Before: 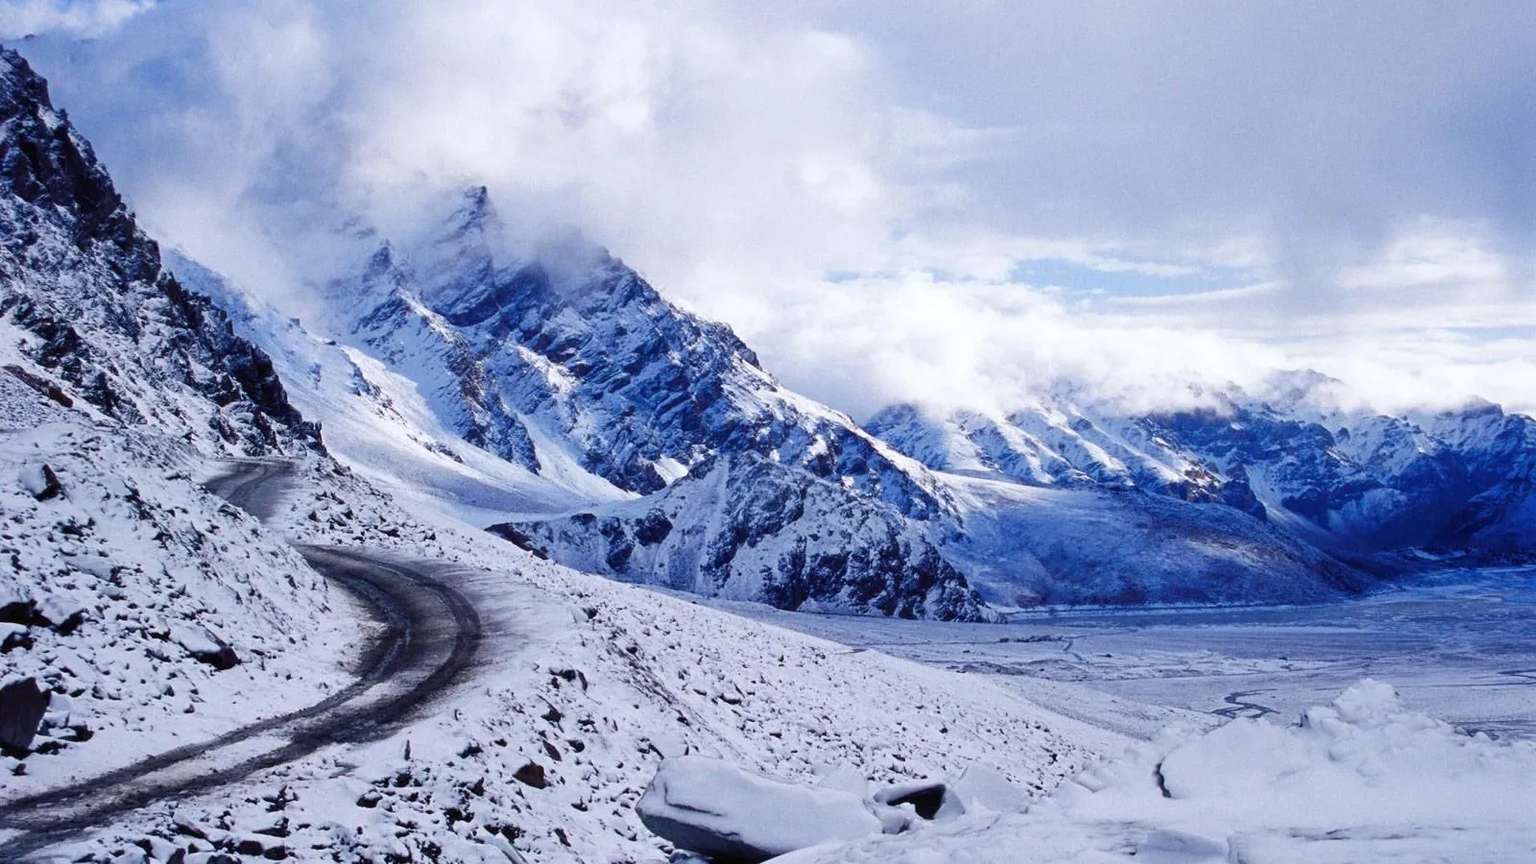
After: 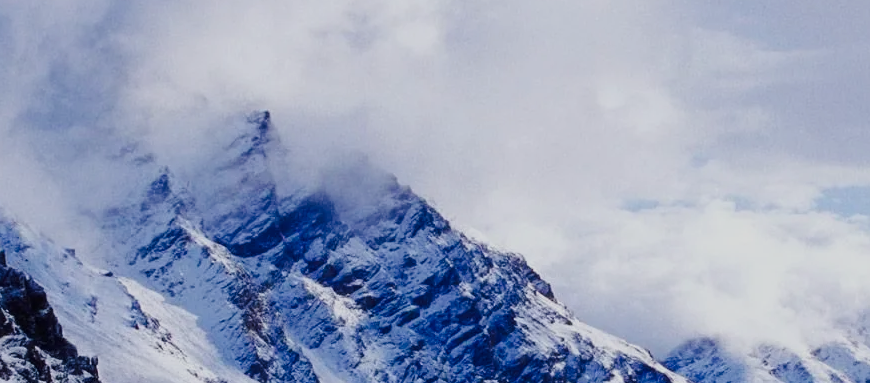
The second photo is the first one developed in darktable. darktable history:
exposure: exposure -0.494 EV, compensate exposure bias true, compensate highlight preservation false
crop: left 14.864%, top 9.276%, right 30.731%, bottom 48.068%
tone curve: curves: ch0 [(0, 0) (0.23, 0.205) (0.486, 0.52) (0.822, 0.825) (0.994, 0.955)]; ch1 [(0, 0) (0.226, 0.261) (0.379, 0.442) (0.469, 0.472) (0.495, 0.495) (0.514, 0.504) (0.561, 0.568) (0.59, 0.612) (1, 1)]; ch2 [(0, 0) (0.269, 0.299) (0.459, 0.441) (0.498, 0.499) (0.523, 0.52) (0.586, 0.569) (0.635, 0.617) (0.659, 0.681) (0.718, 0.764) (1, 1)], preserve colors none
